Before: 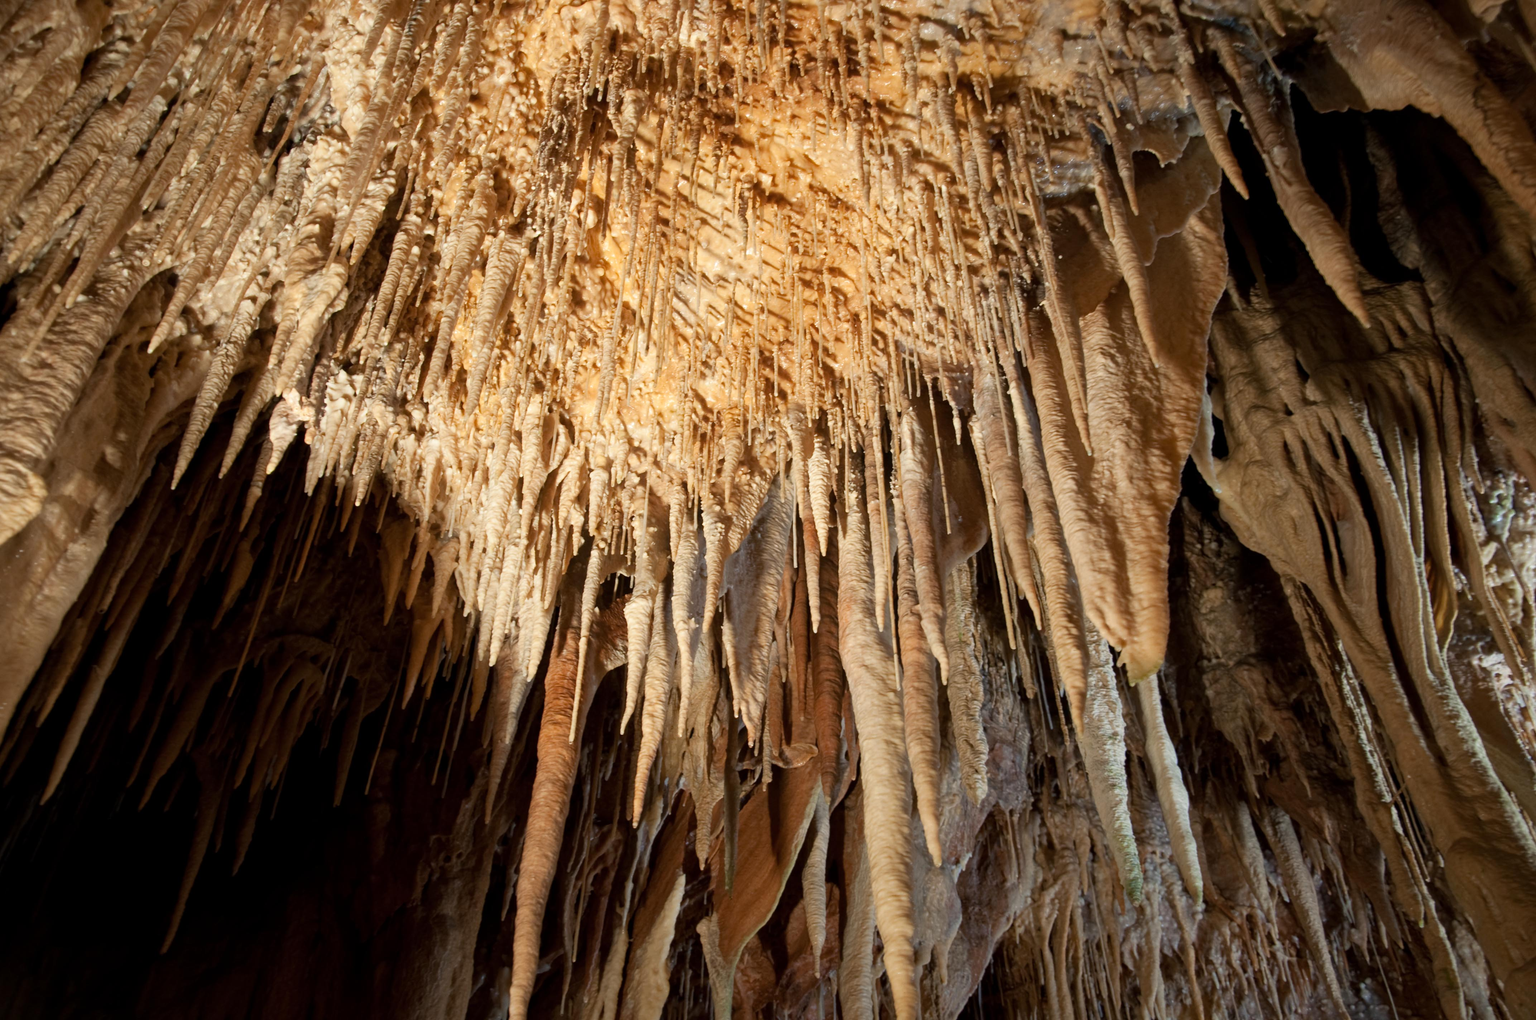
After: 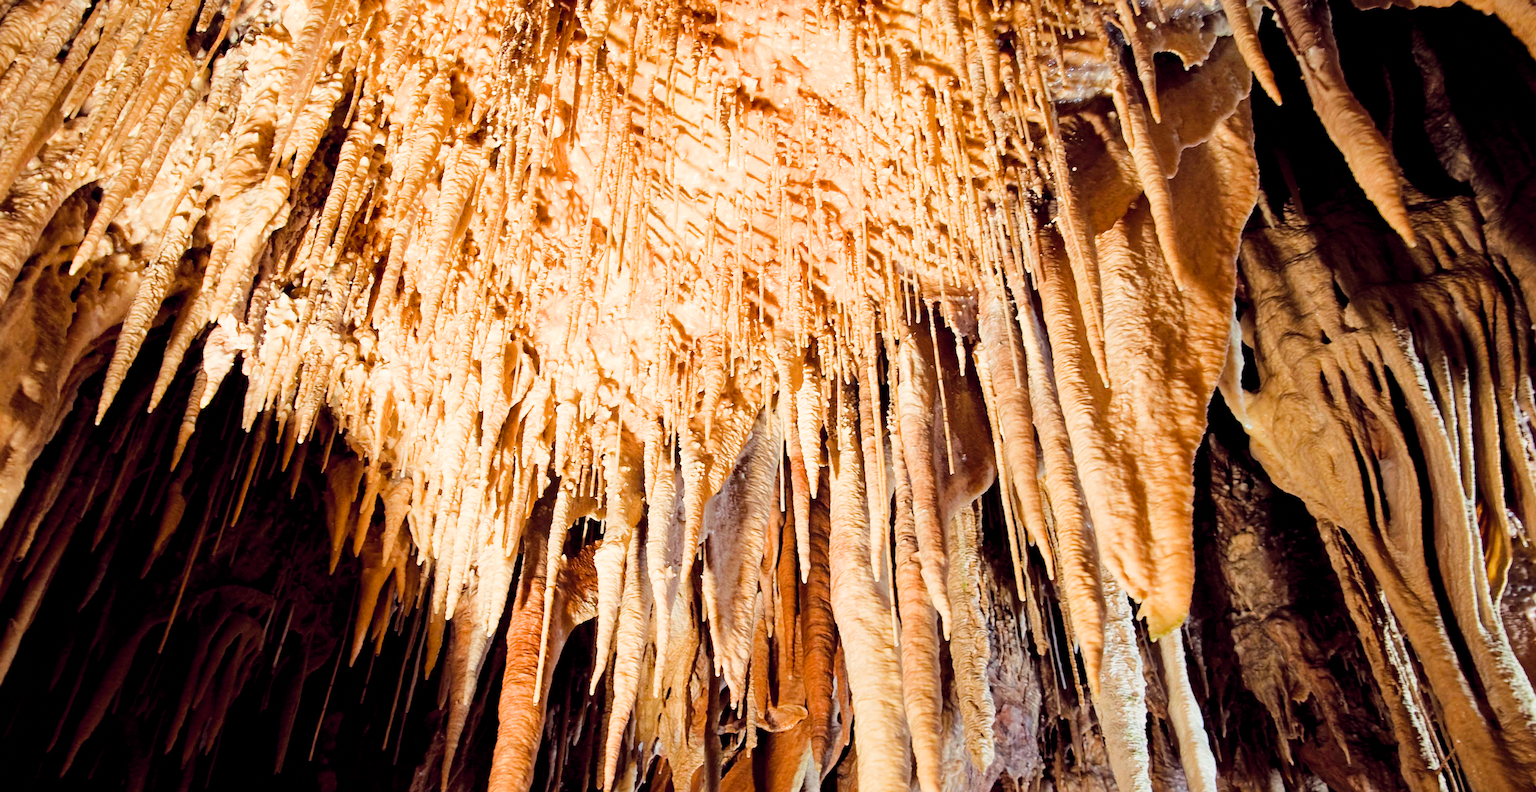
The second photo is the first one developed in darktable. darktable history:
filmic rgb: black relative exposure -5.04 EV, white relative exposure 3.96 EV, hardness 2.88, contrast 1.301, highlights saturation mix -28.55%
sharpen: on, module defaults
contrast equalizer: y [[0.6 ×6], [0.55 ×6], [0 ×6], [0 ×6], [0 ×6]], mix 0.158
exposure: exposure 1.001 EV, compensate highlight preservation false
crop: left 5.538%, top 10.194%, right 3.637%, bottom 19.207%
color balance rgb: global offset › chroma 0.278%, global offset › hue 319.58°, linear chroma grading › global chroma 24.871%, perceptual saturation grading › global saturation 0.502%, perceptual saturation grading › mid-tones 11.786%, perceptual brilliance grading › mid-tones 9.763%, perceptual brilliance grading › shadows 15.604%
